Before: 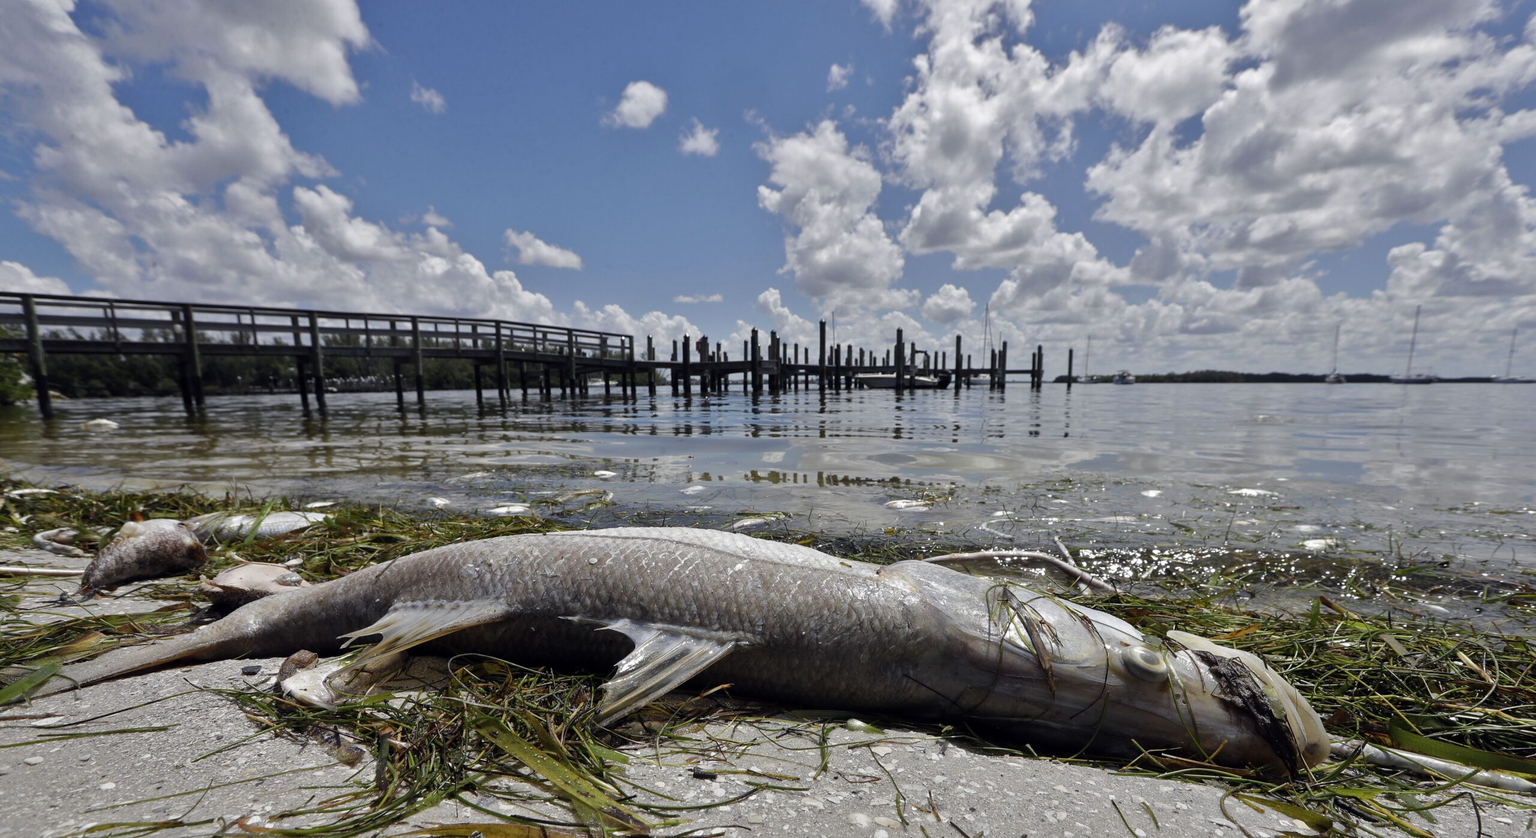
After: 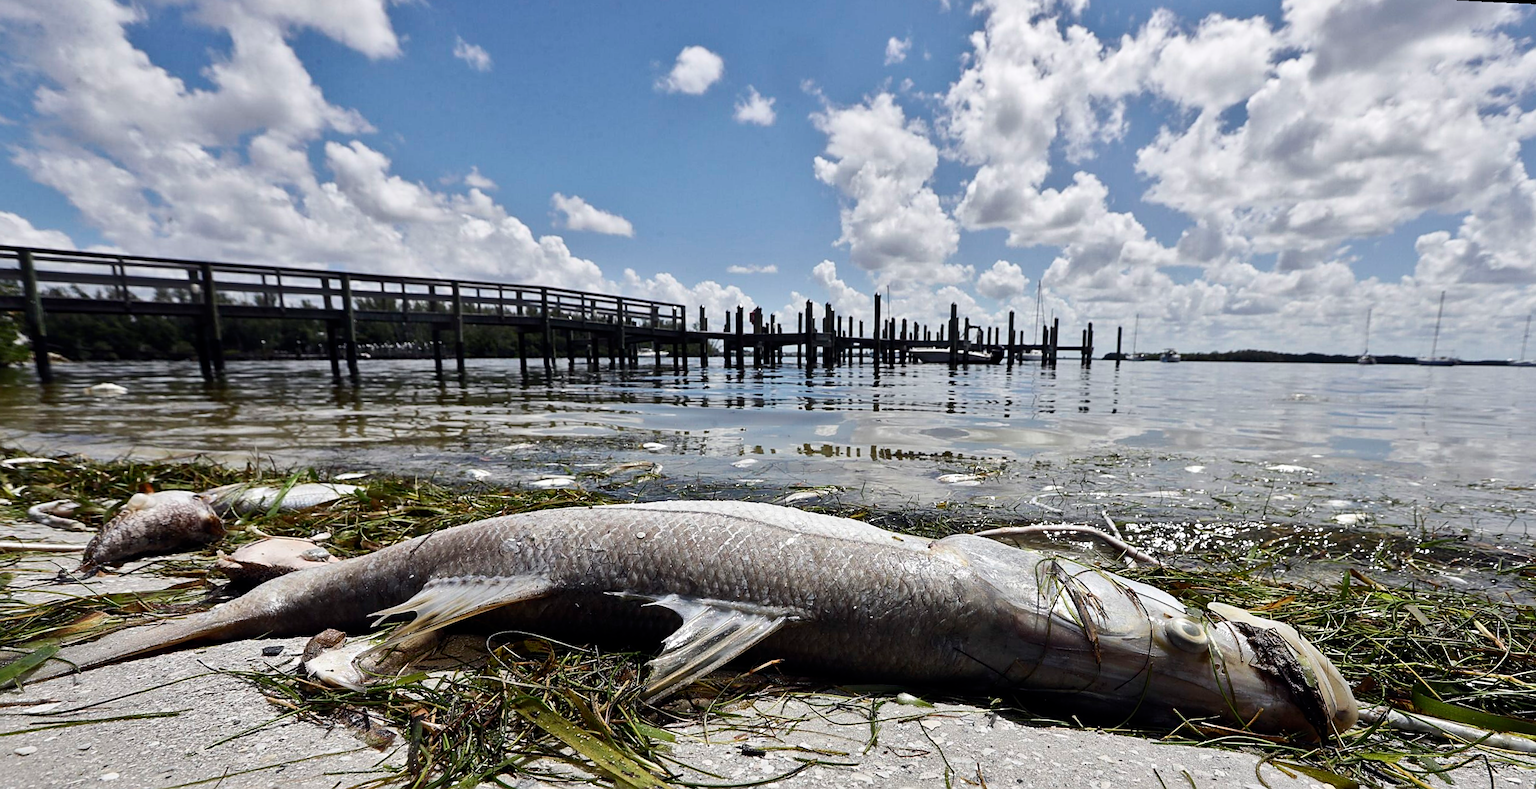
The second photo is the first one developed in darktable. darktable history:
exposure: compensate highlight preservation false
rotate and perspective: rotation 0.679°, lens shift (horizontal) 0.136, crop left 0.009, crop right 0.991, crop top 0.078, crop bottom 0.95
sharpen: on, module defaults
contrast brightness saturation: contrast 0.24, brightness 0.09
